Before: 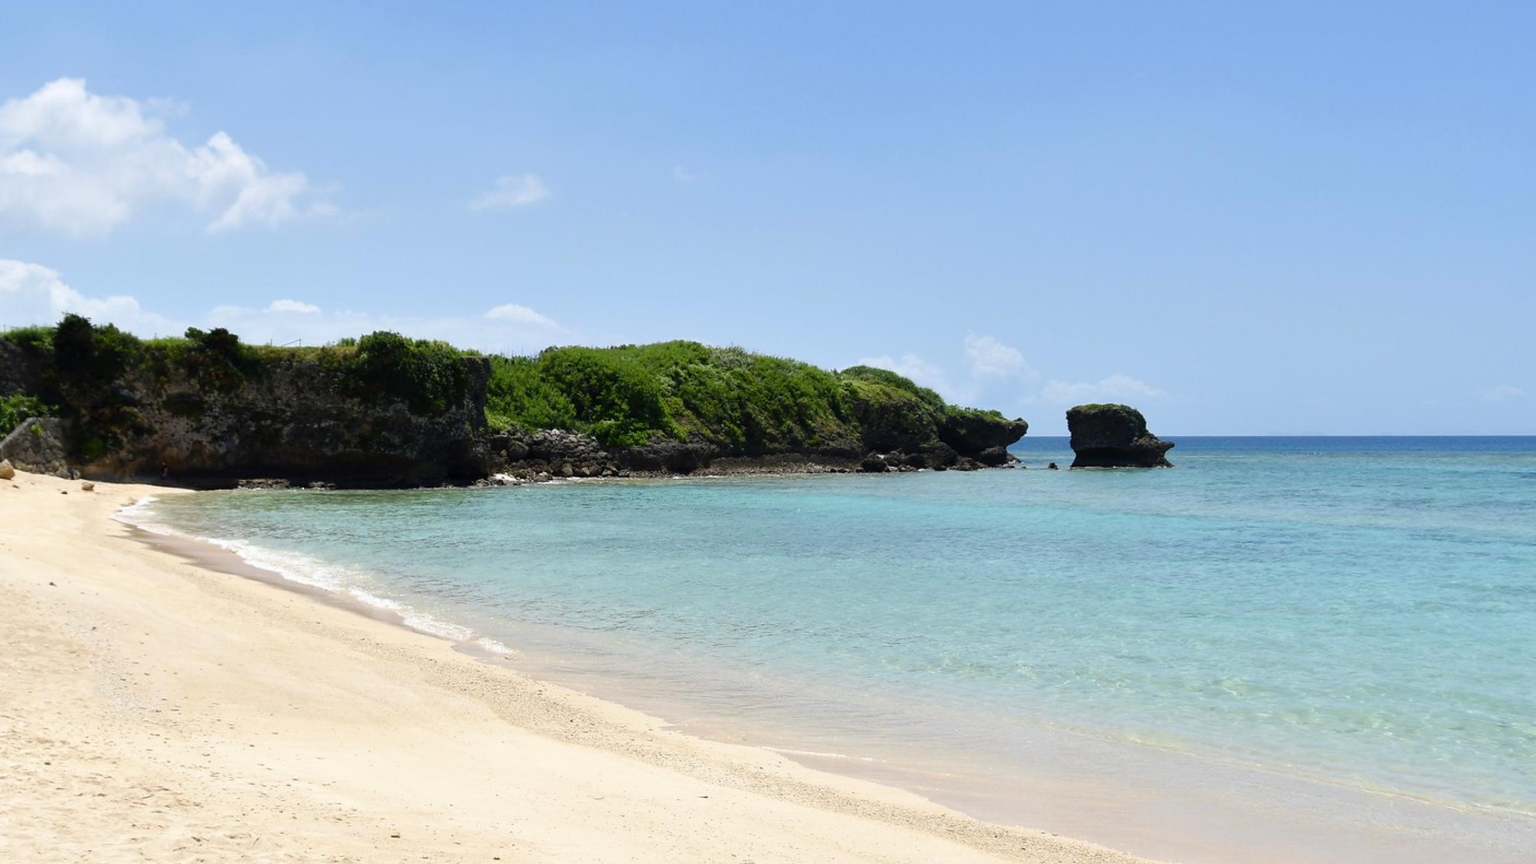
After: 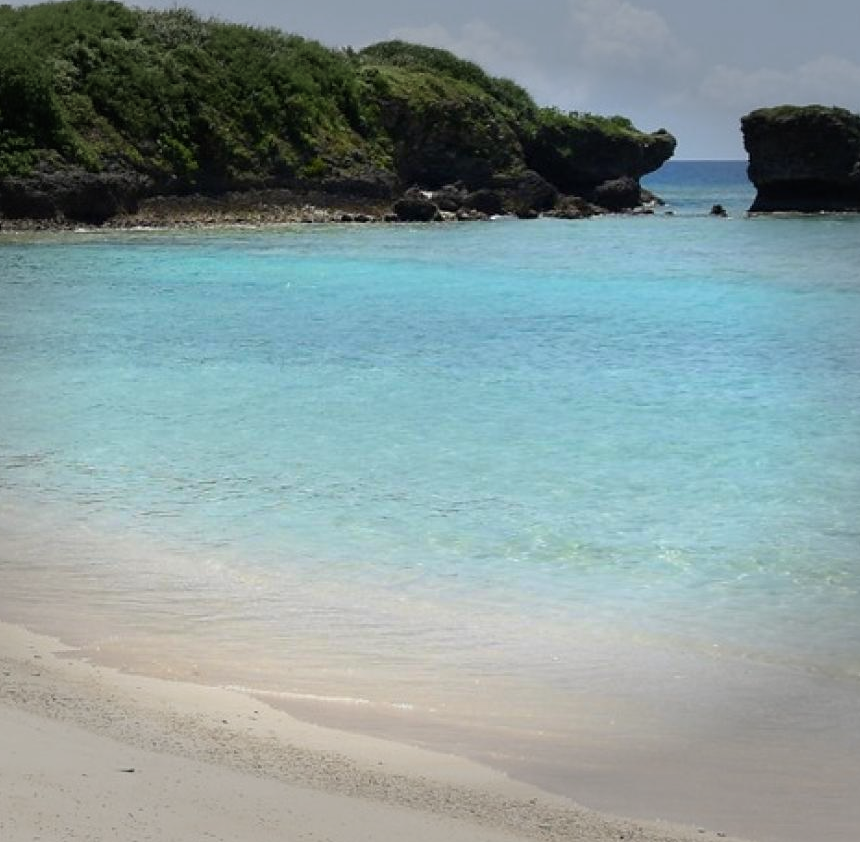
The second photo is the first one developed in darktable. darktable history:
vignetting: fall-off start 78.5%, width/height ratio 1.329
crop: left 40.96%, top 39.57%, right 25.925%, bottom 2.816%
base curve: preserve colors none
color balance rgb: perceptual saturation grading › global saturation 19.572%, global vibrance 20%
tone equalizer: edges refinement/feathering 500, mask exposure compensation -1.57 EV, preserve details no
exposure: exposure 0.014 EV, compensate highlight preservation false
